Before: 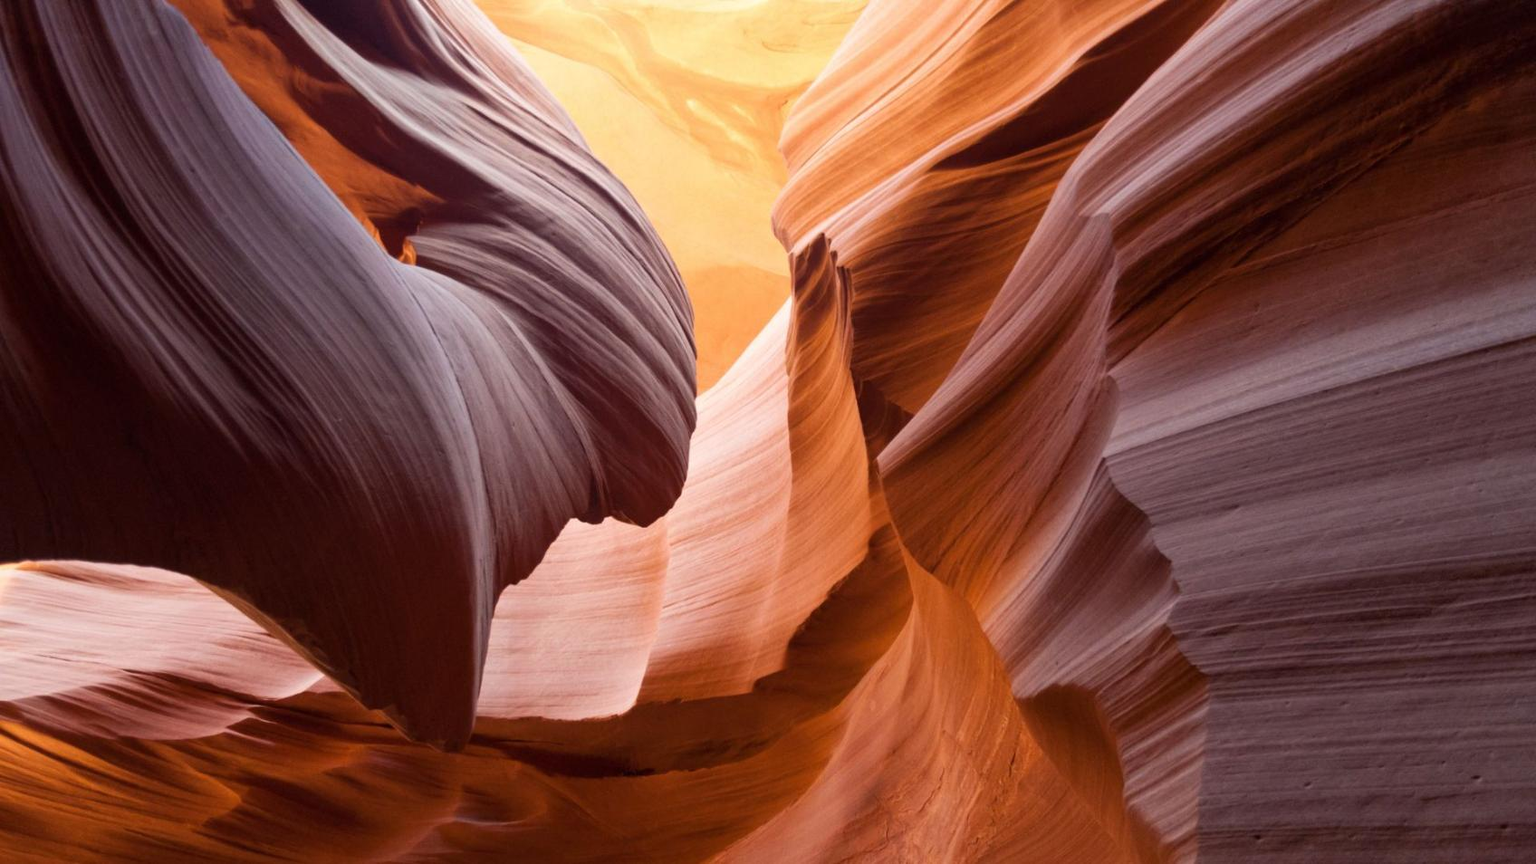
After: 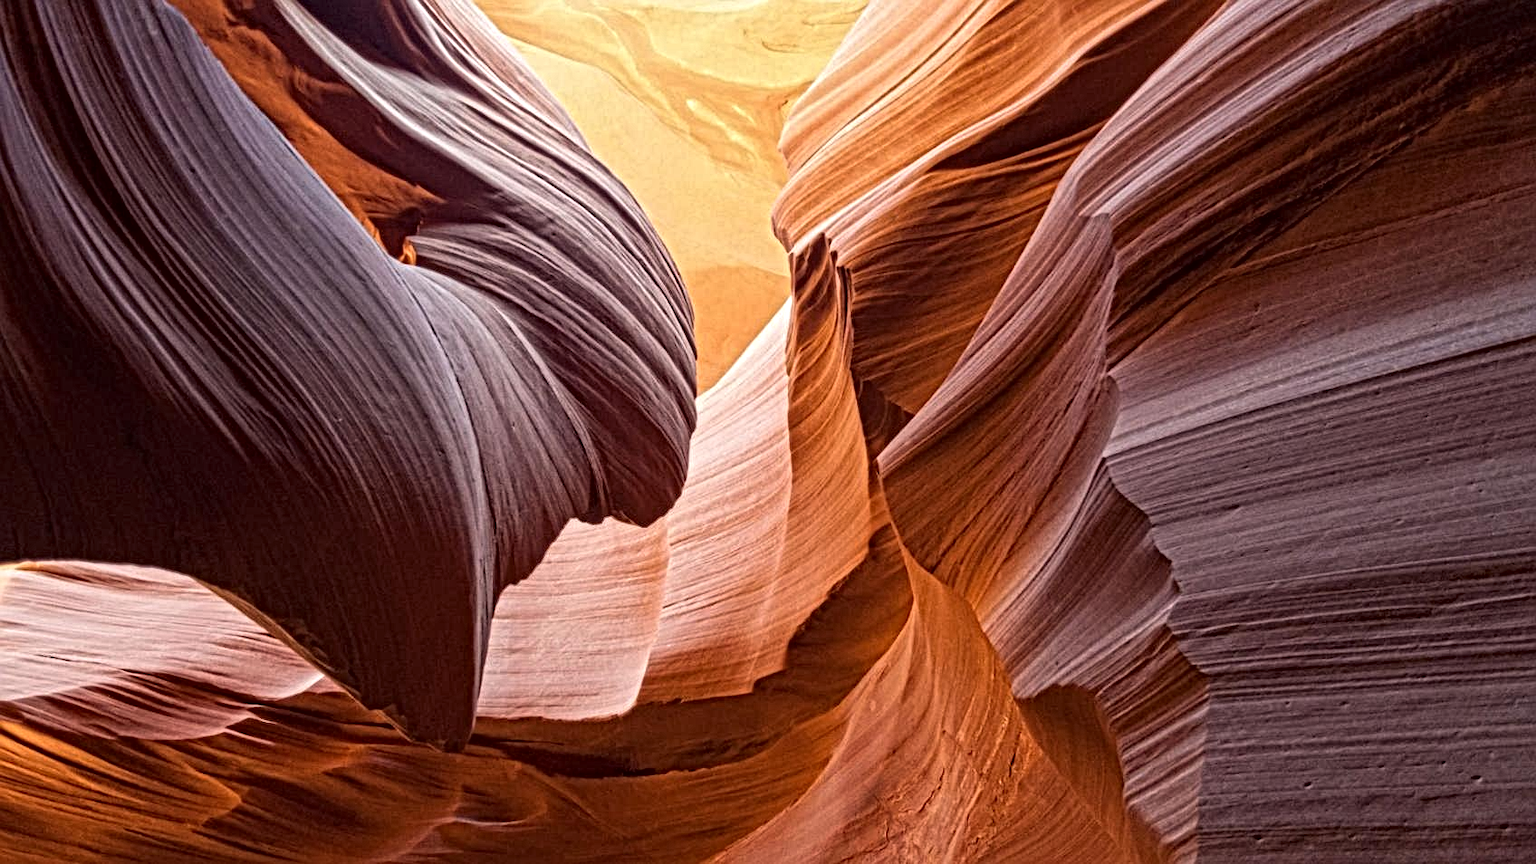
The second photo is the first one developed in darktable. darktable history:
local contrast: mode bilateral grid, contrast 20, coarseness 4, detail 298%, midtone range 0.2
